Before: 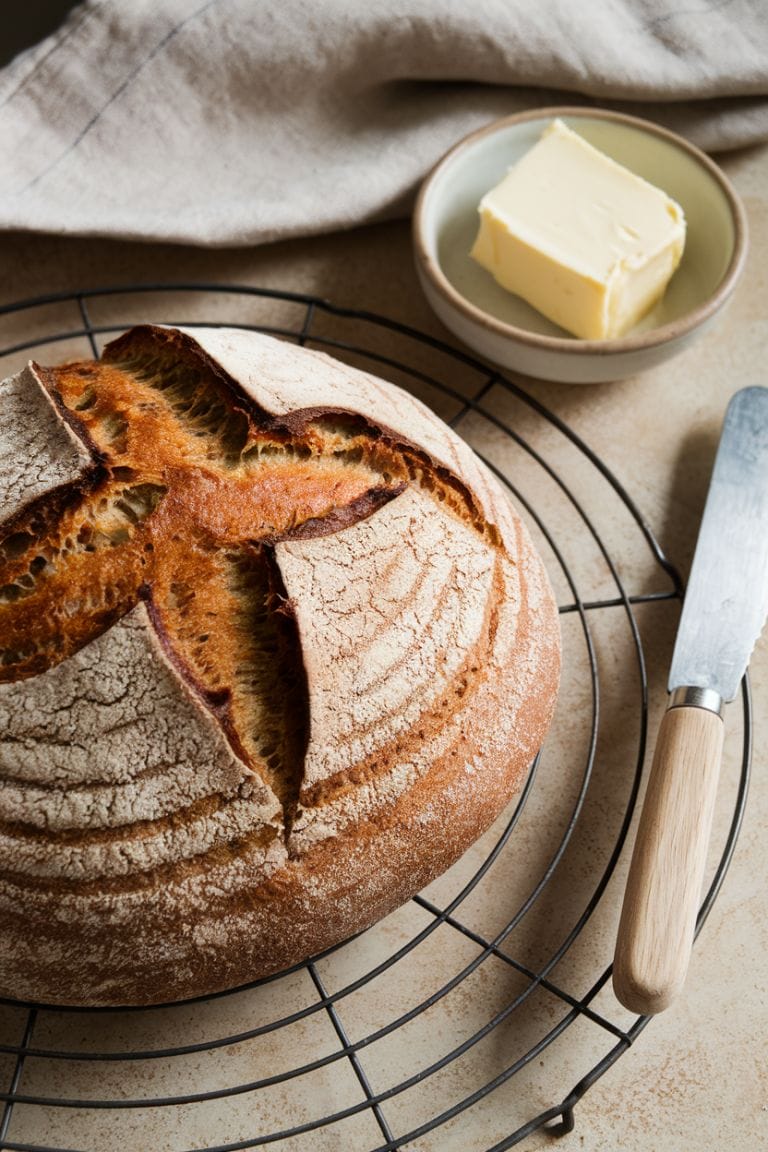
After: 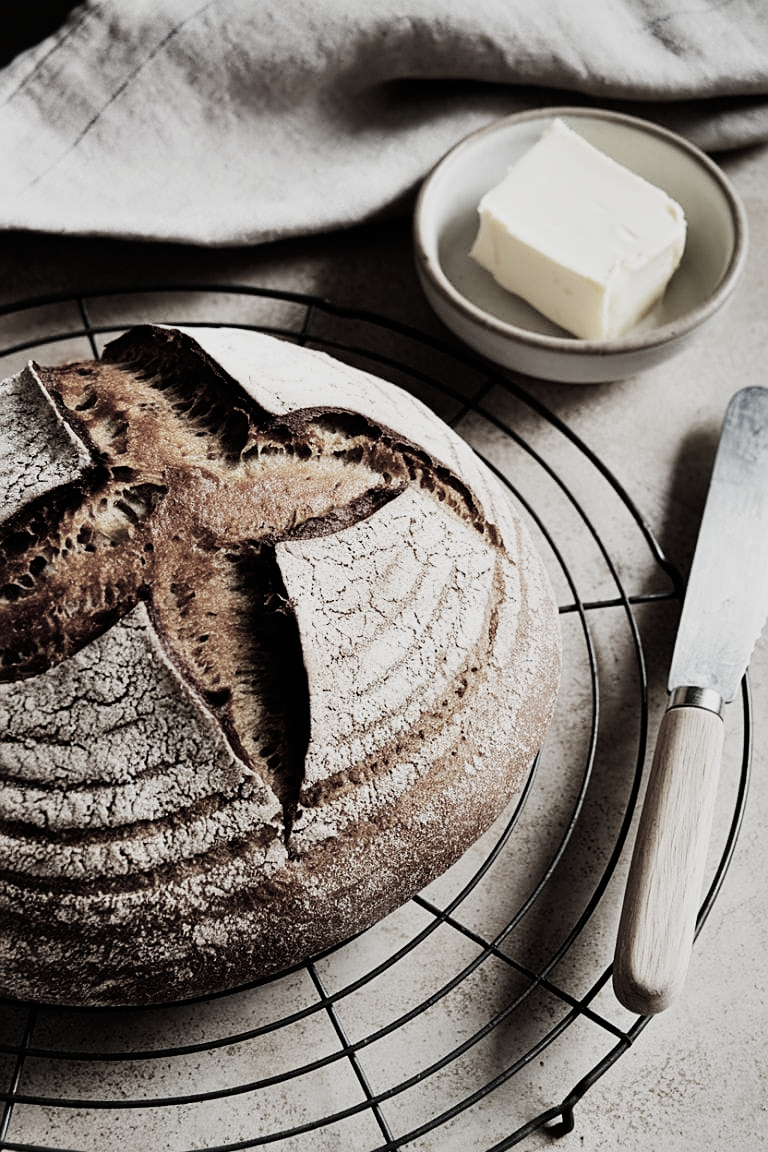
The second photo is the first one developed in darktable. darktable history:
shadows and highlights: shadows 60, soften with gaussian
color correction: saturation 0.3
sharpen: on, module defaults
sigmoid: contrast 2, skew -0.2, preserve hue 0%, red attenuation 0.1, red rotation 0.035, green attenuation 0.1, green rotation -0.017, blue attenuation 0.15, blue rotation -0.052, base primaries Rec2020
